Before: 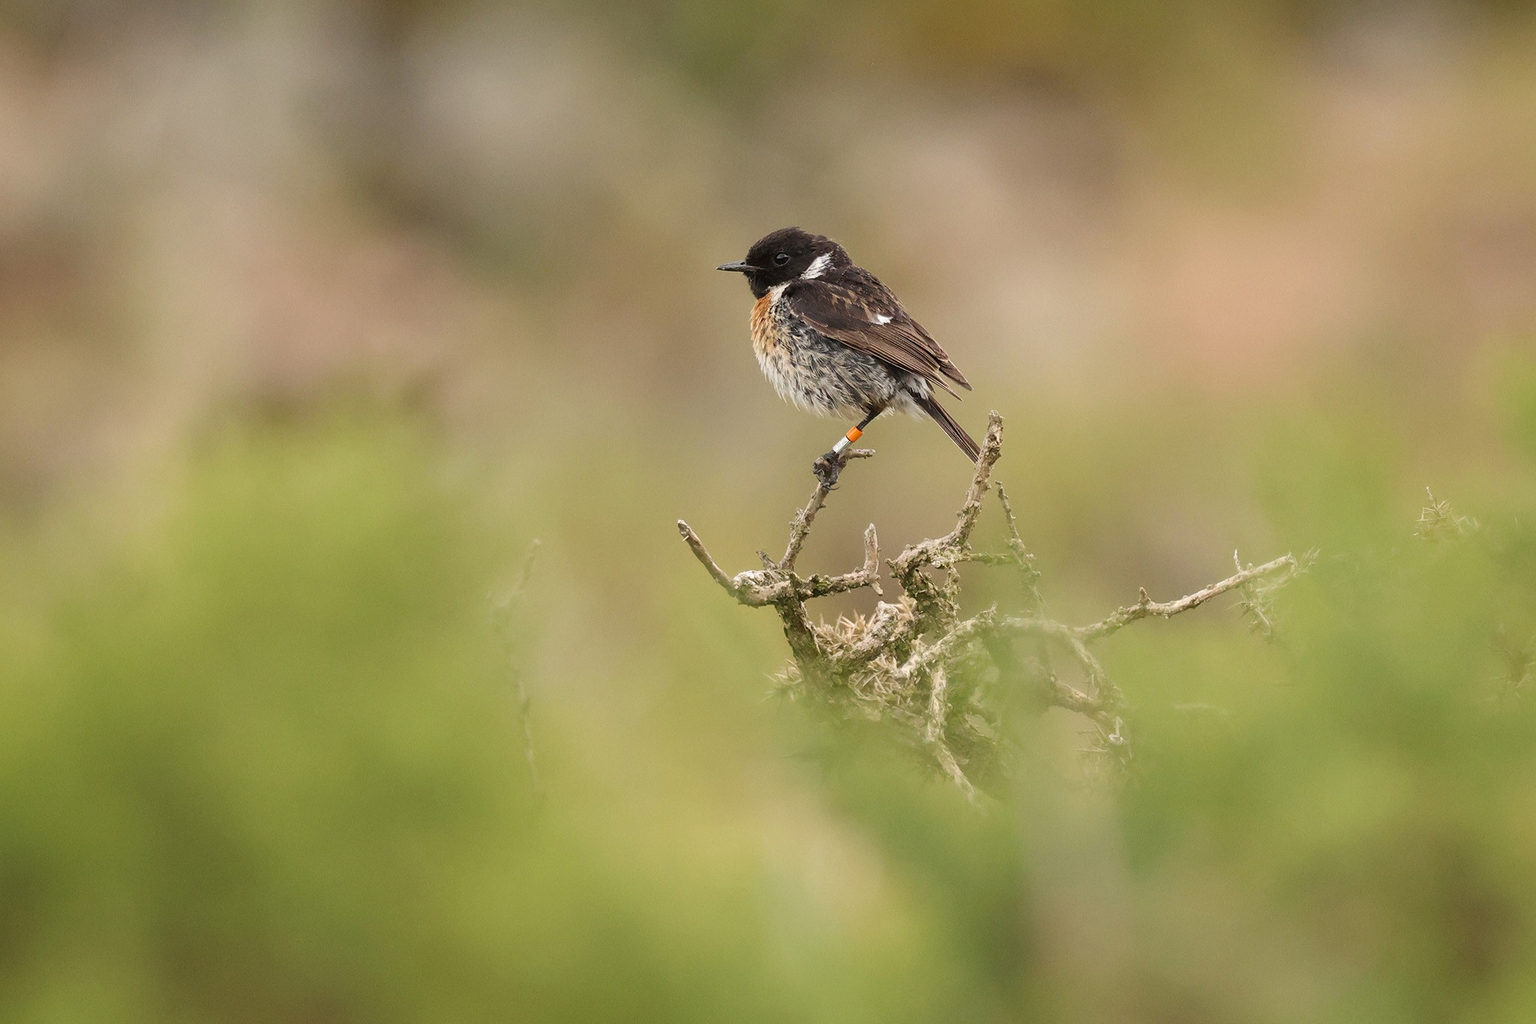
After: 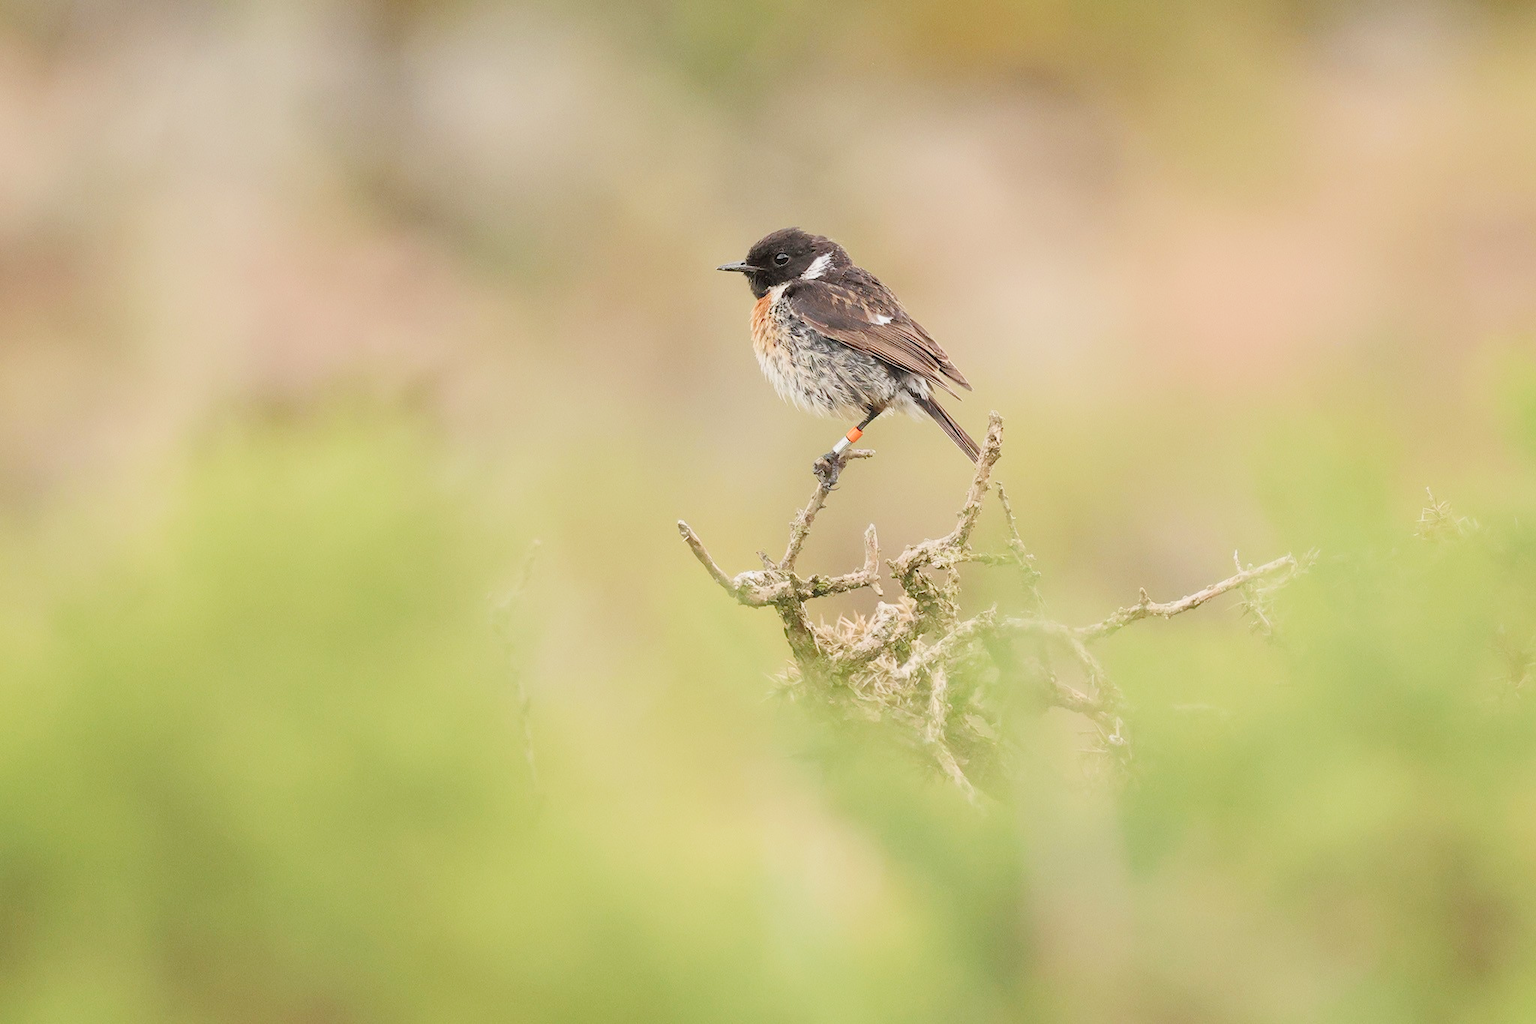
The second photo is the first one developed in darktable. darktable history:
exposure: black level correction 0, exposure 1.501 EV, compensate exposure bias true, compensate highlight preservation false
filmic rgb: black relative exposure -8.83 EV, white relative exposure 4.99 EV, target black luminance 0%, hardness 3.78, latitude 66.8%, contrast 0.815, highlights saturation mix 10.08%, shadows ↔ highlights balance 20.33%
